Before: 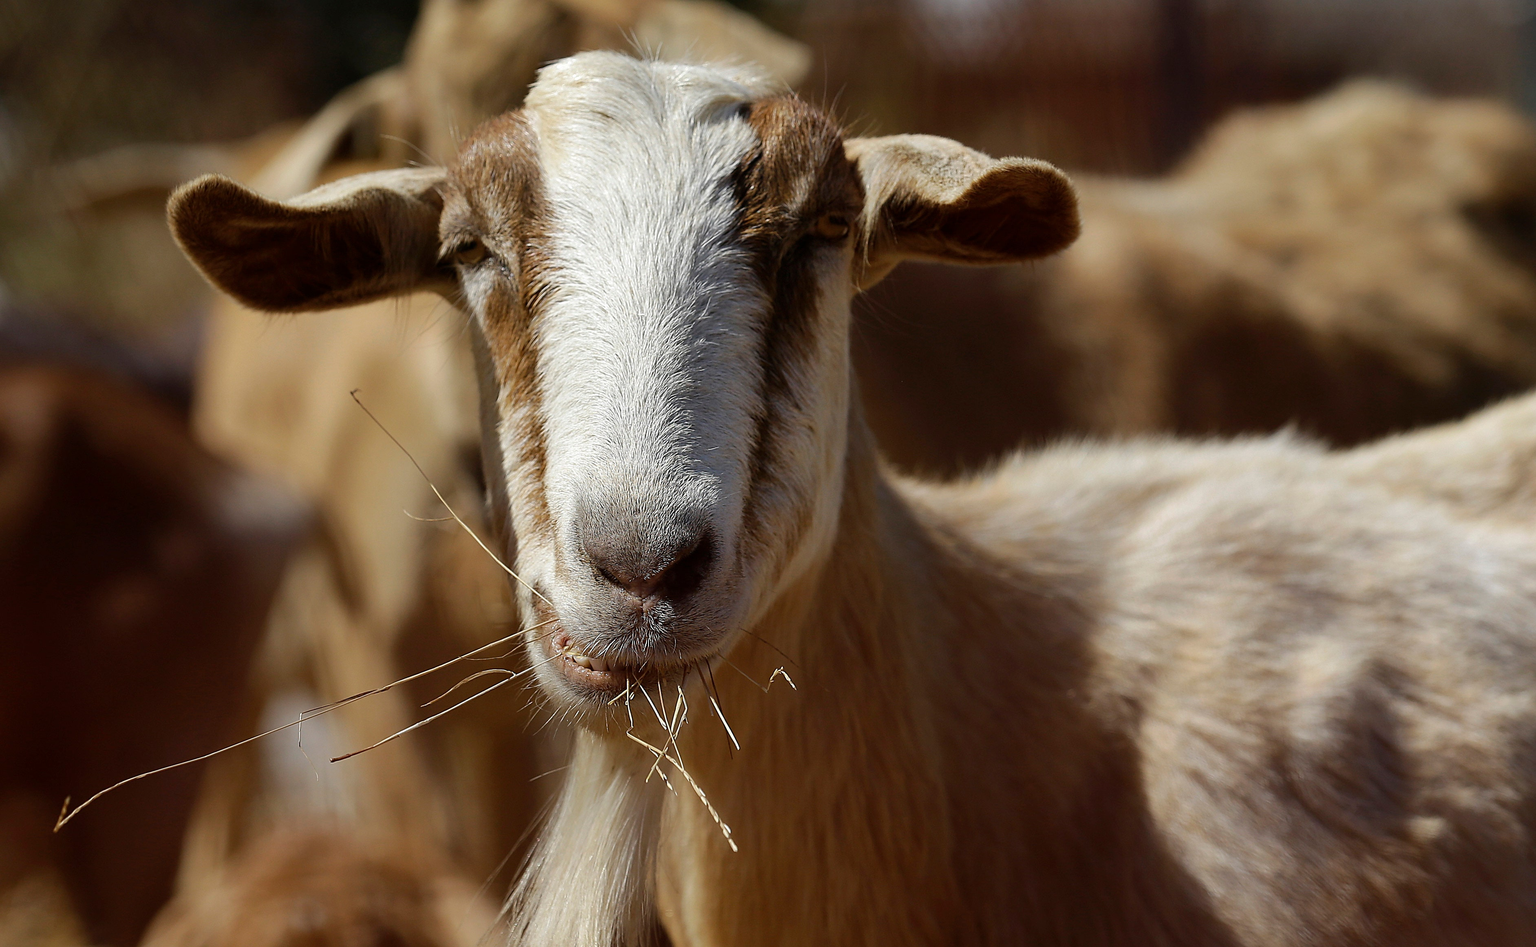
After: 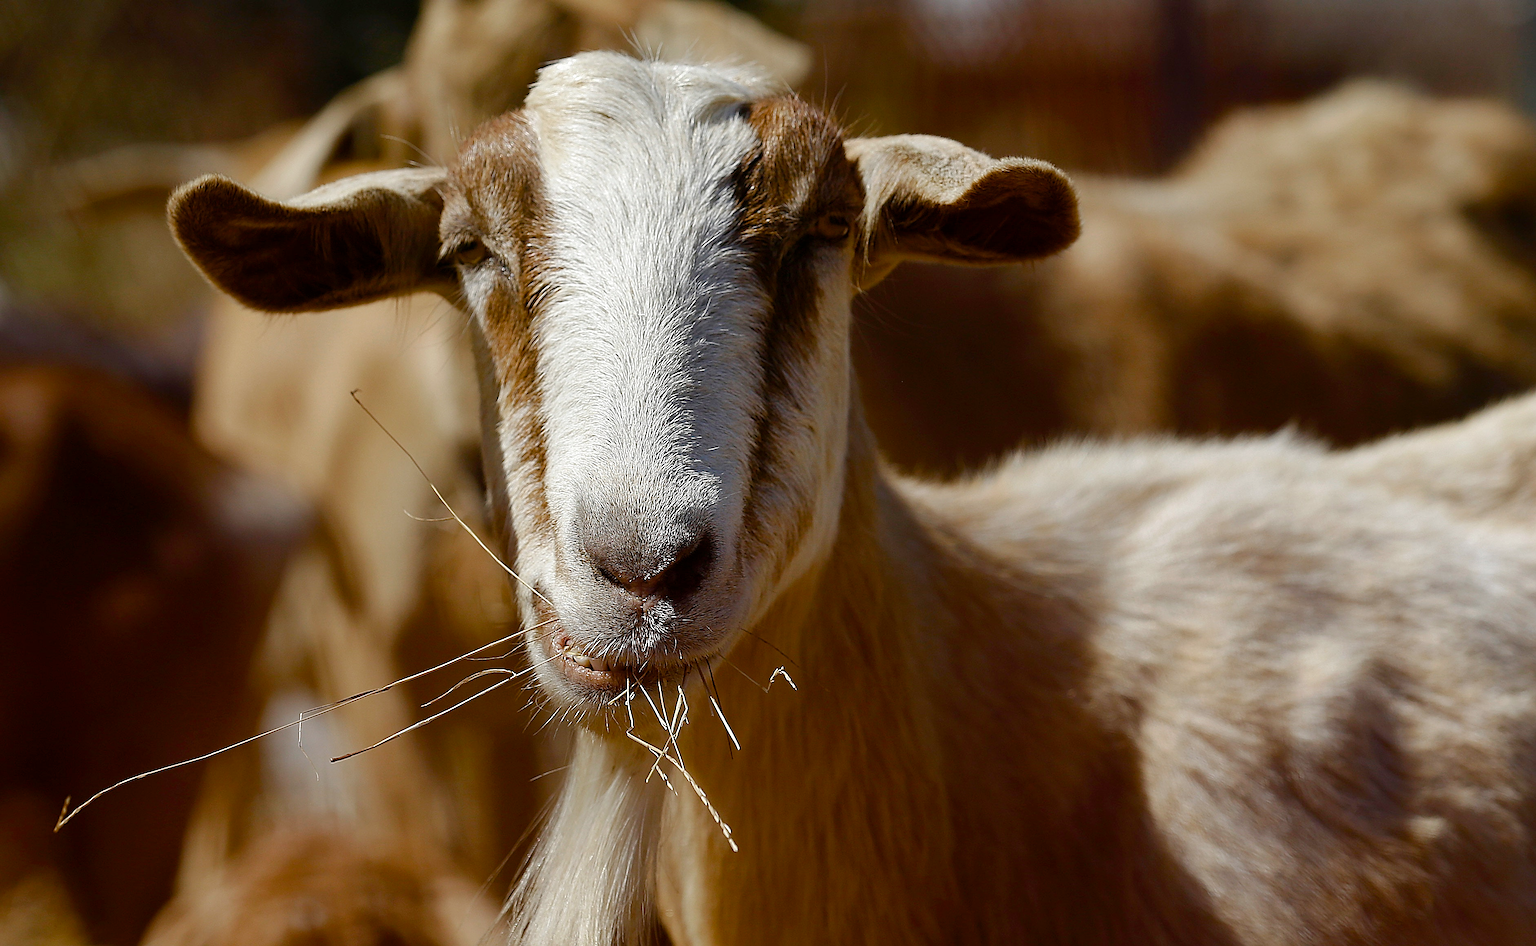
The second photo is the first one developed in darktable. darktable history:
sharpen: on, module defaults
color balance rgb: perceptual saturation grading › global saturation 20%, perceptual saturation grading › highlights -50.502%, perceptual saturation grading › shadows 30.311%, global vibrance 10.931%
